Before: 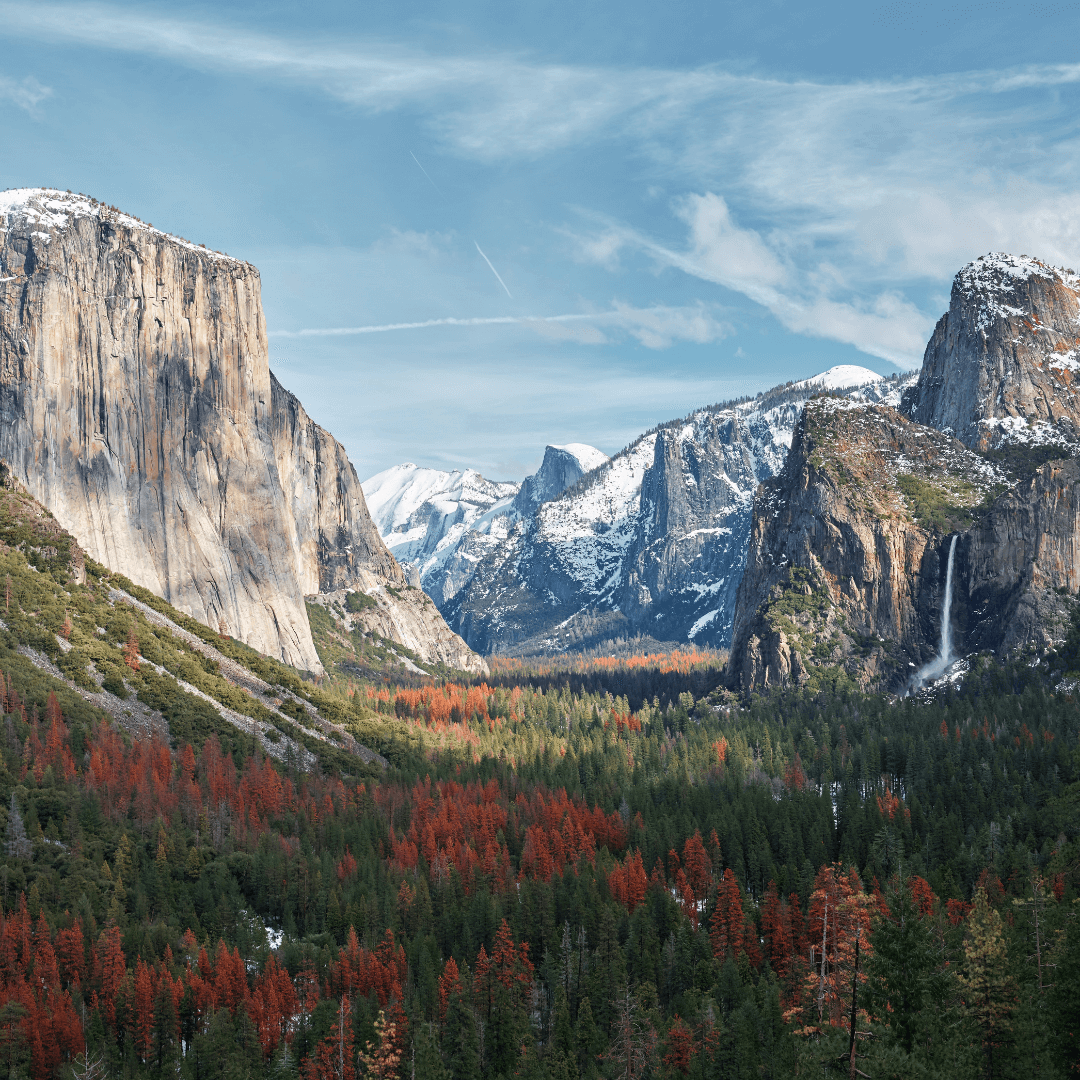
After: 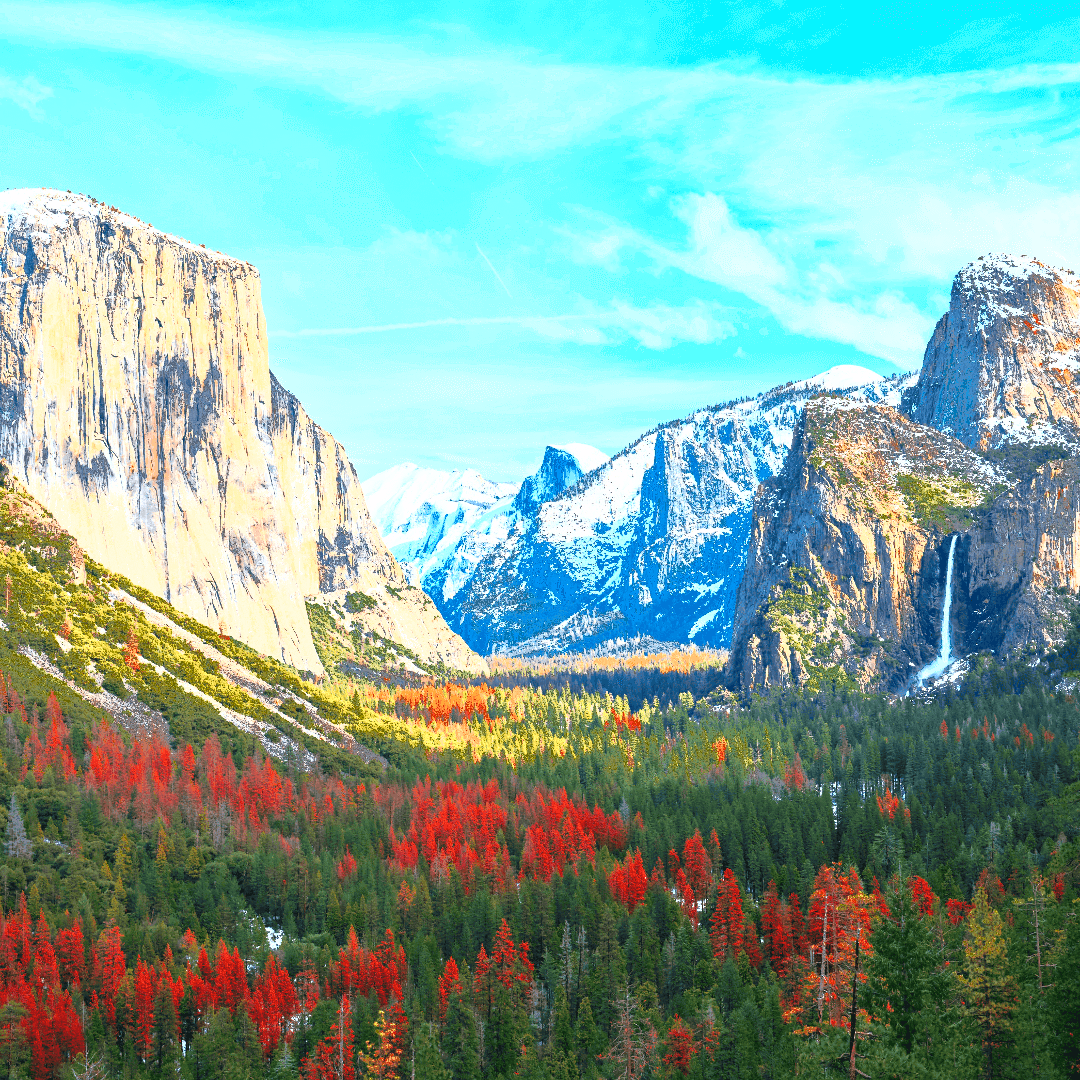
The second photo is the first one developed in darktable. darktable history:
exposure: black level correction 0, exposure 1.35 EV, compensate exposure bias true, compensate highlight preservation false
color correction: saturation 1.8
fill light: exposure -0.73 EV, center 0.69, width 2.2
